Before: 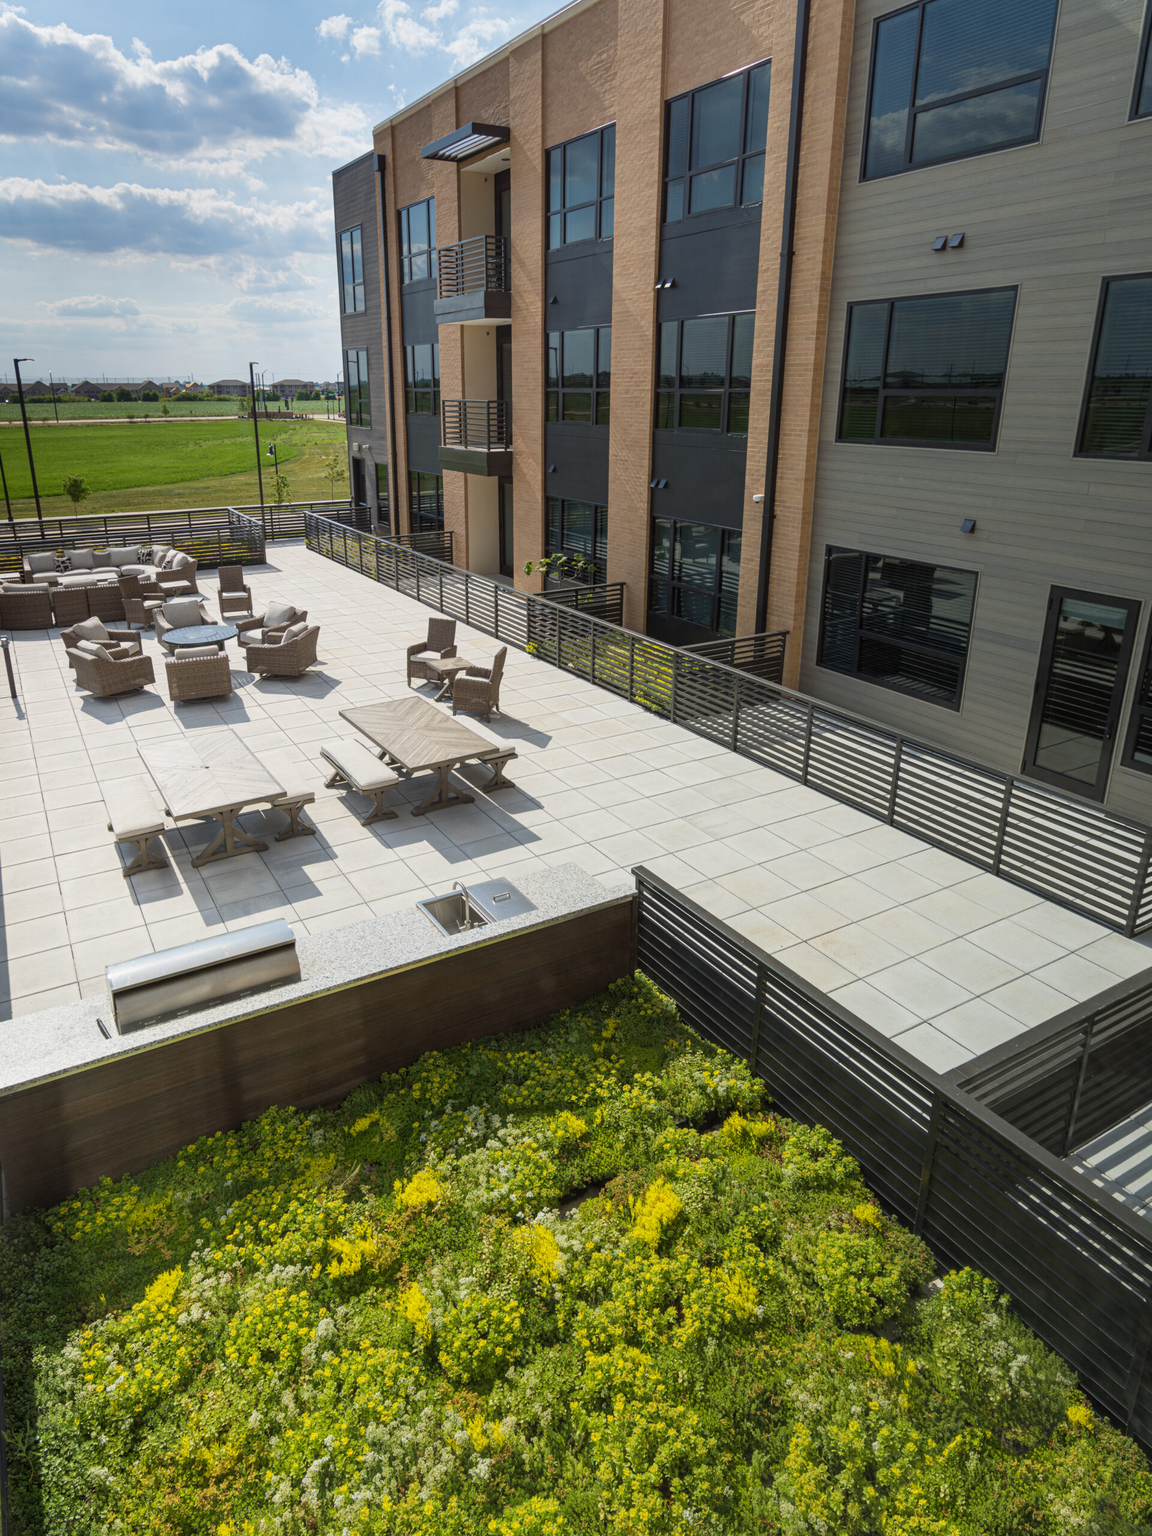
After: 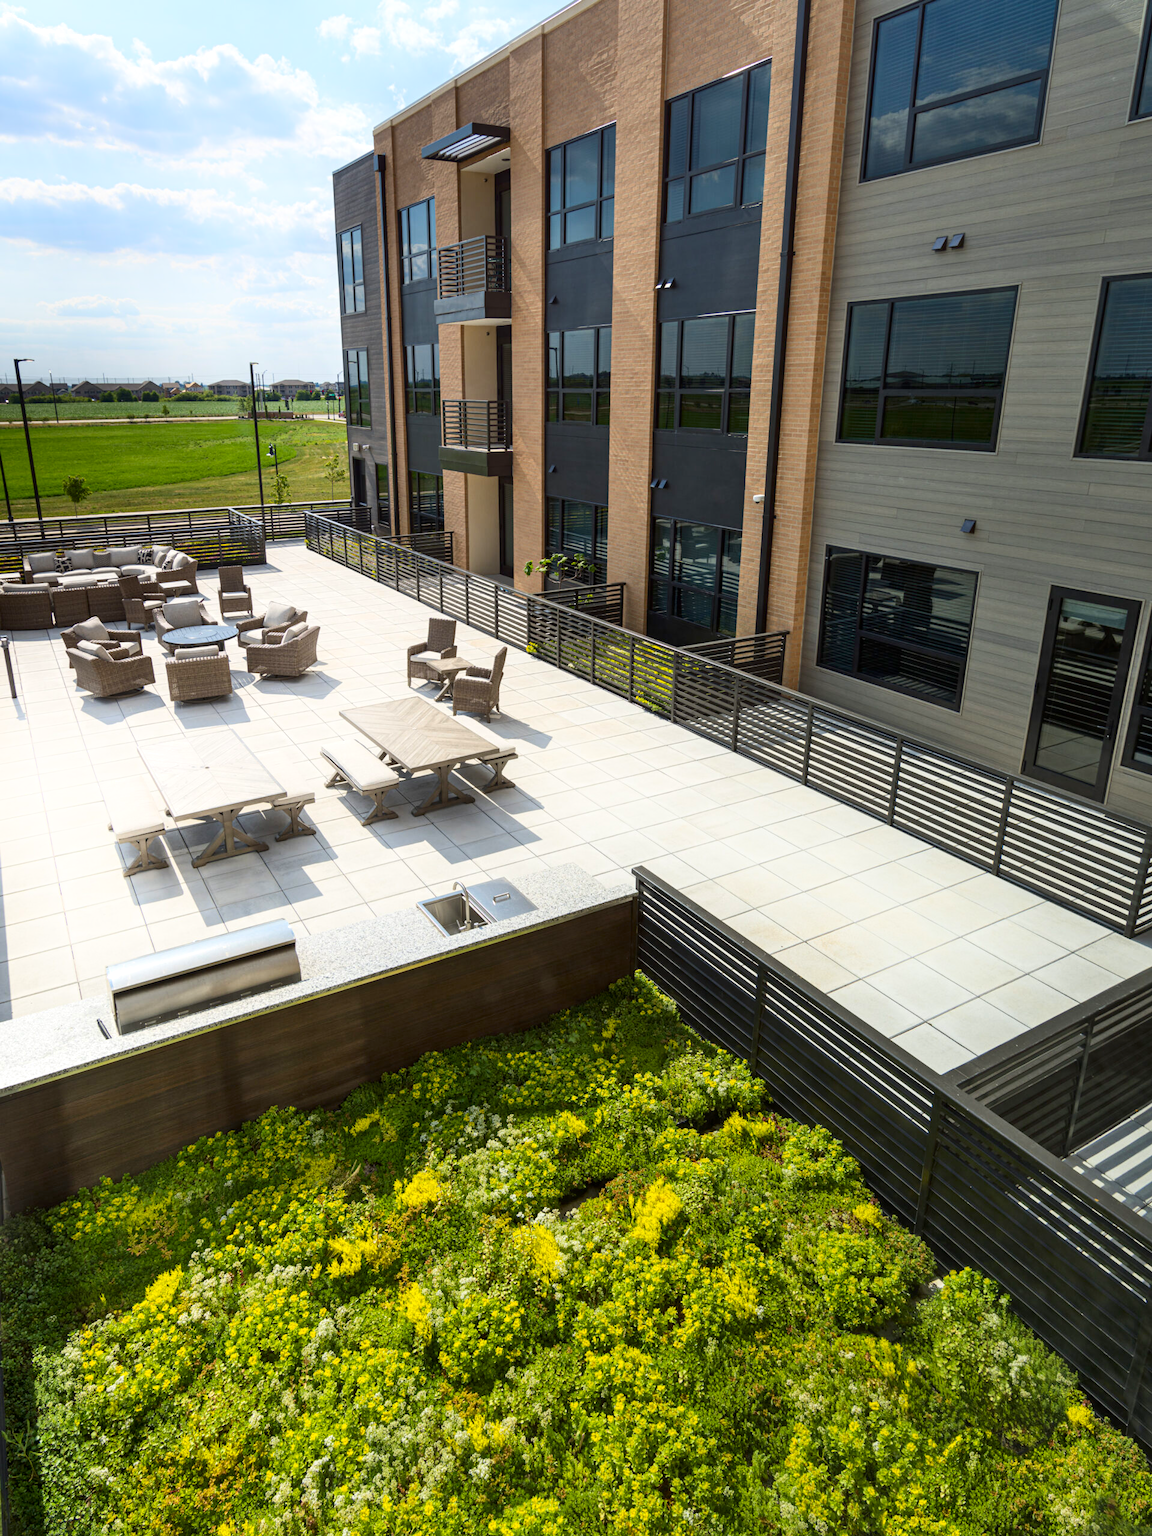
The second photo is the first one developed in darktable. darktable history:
exposure: black level correction 0.001, exposure 0.3 EV, compensate highlight preservation false
contrast brightness saturation: contrast 0.13, brightness -0.05, saturation 0.16
shadows and highlights: highlights 70.7, soften with gaussian
